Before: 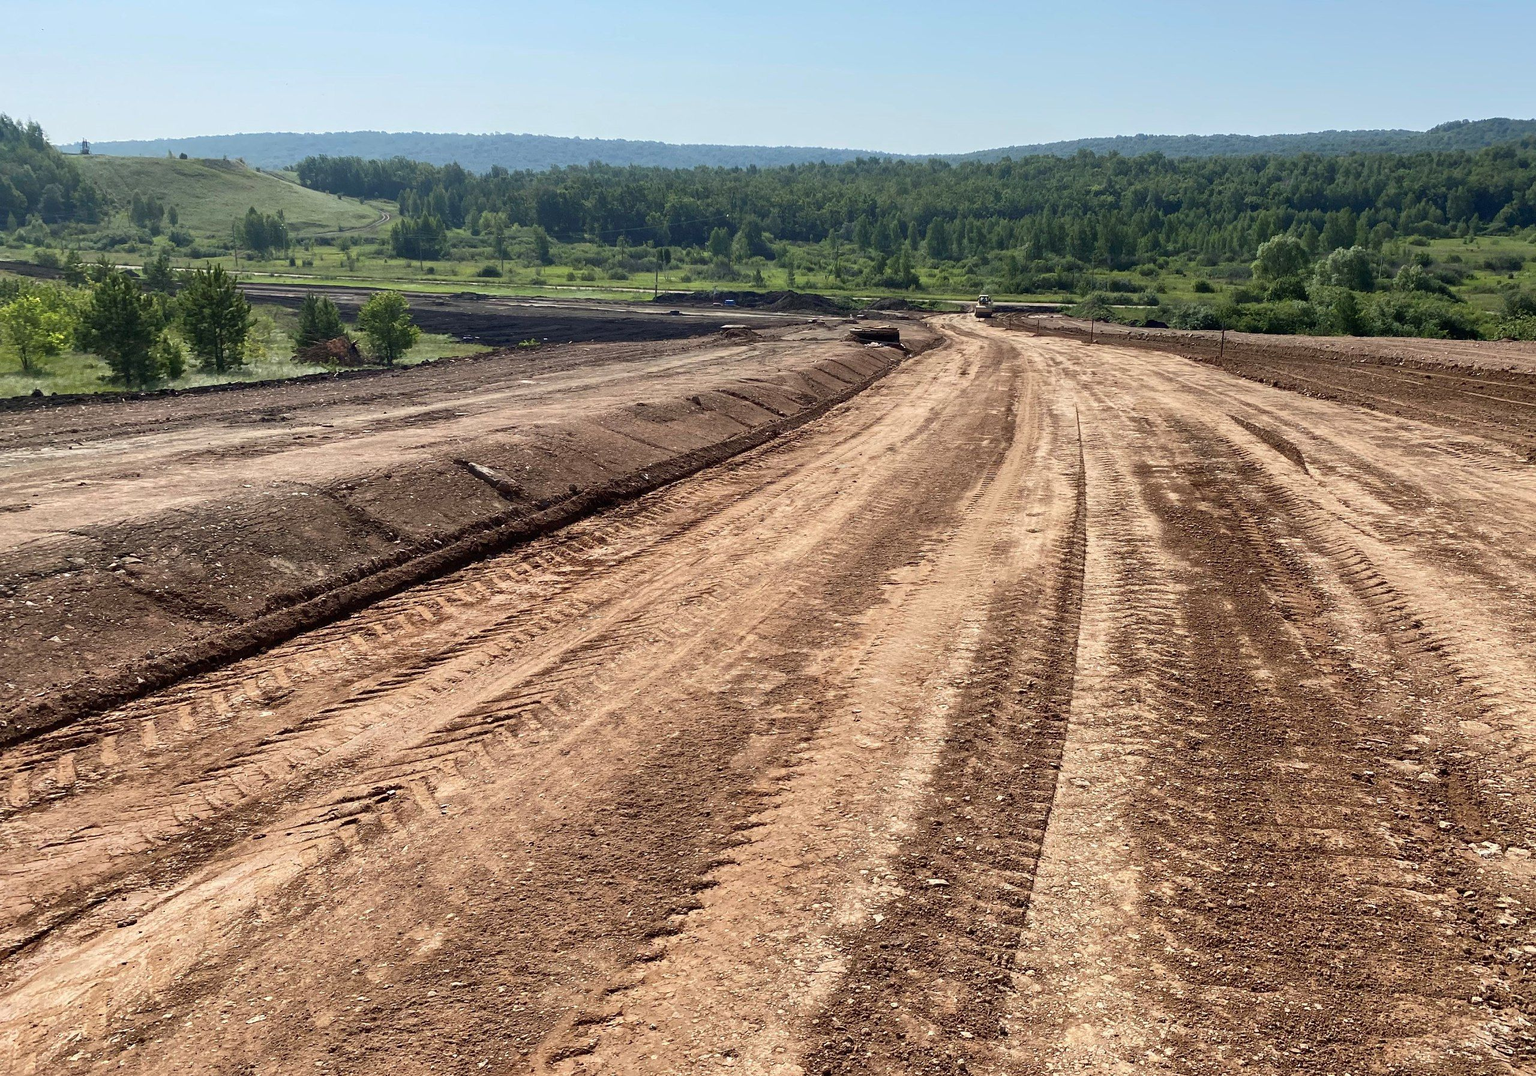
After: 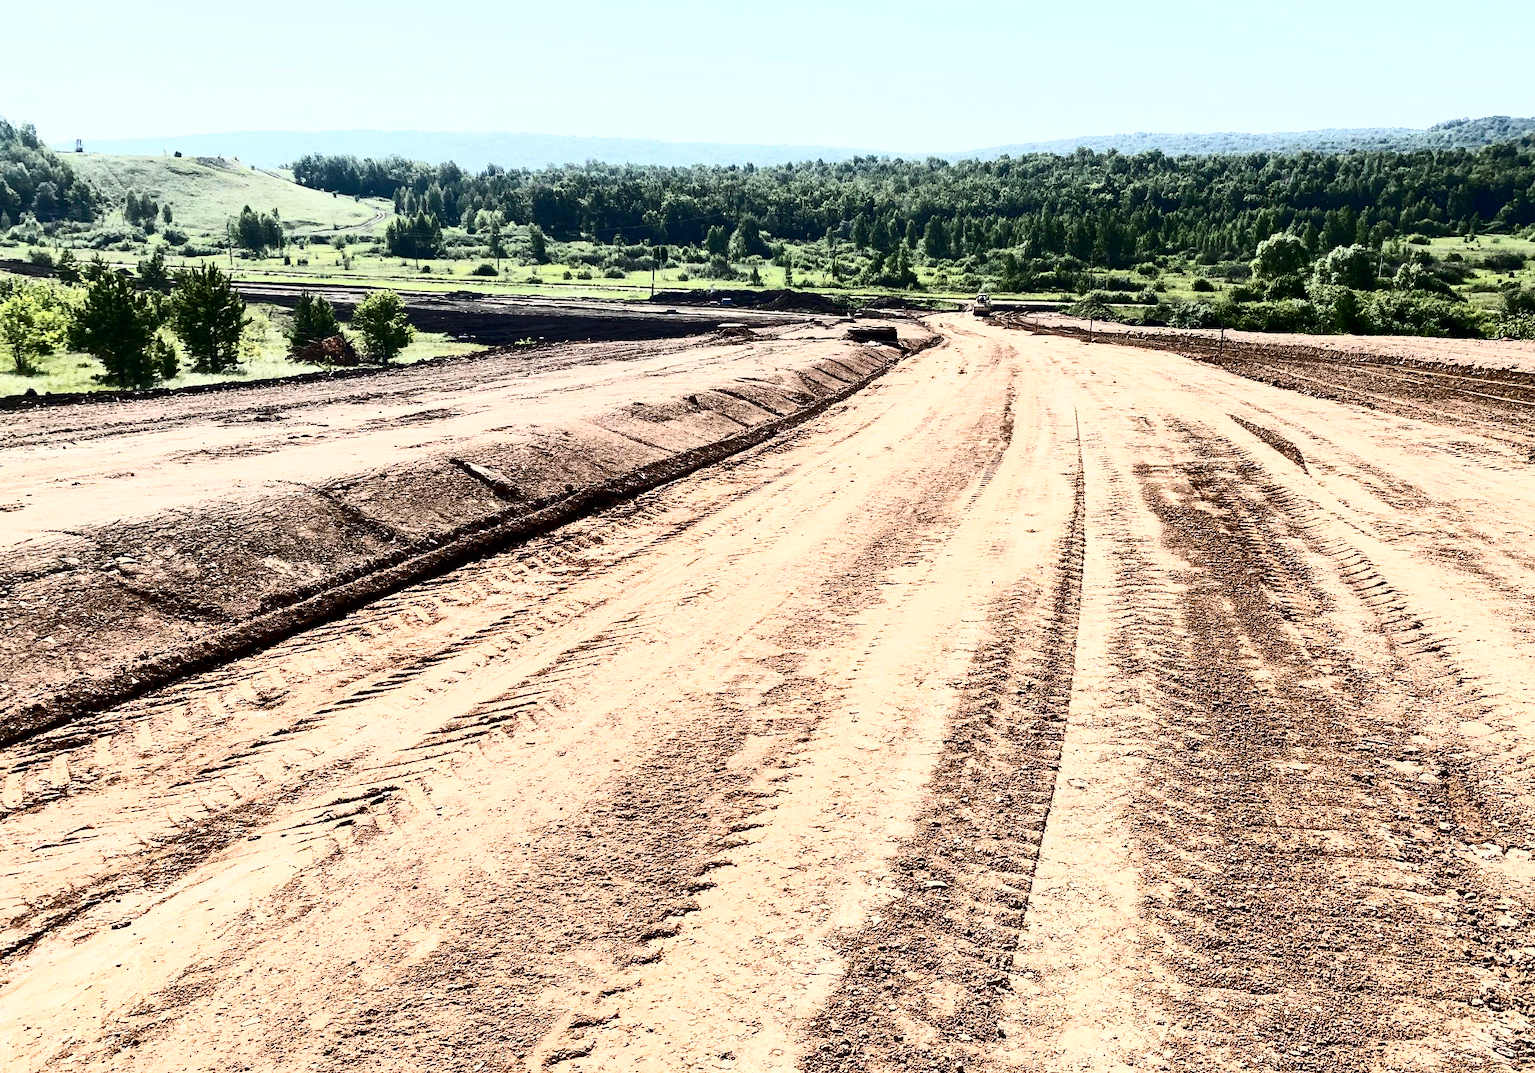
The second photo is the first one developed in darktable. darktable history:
crop and rotate: left 0.465%, top 0.332%, bottom 0.373%
tone equalizer: mask exposure compensation -0.501 EV
contrast brightness saturation: contrast 0.927, brightness 0.203
filmic rgb: black relative exposure -7.65 EV, white relative exposure 4.56 EV, hardness 3.61
color balance rgb: linear chroma grading › global chroma 9.805%, perceptual saturation grading › global saturation 0.894%, contrast 4.074%
exposure: black level correction 0, exposure 0.593 EV, compensate highlight preservation false
